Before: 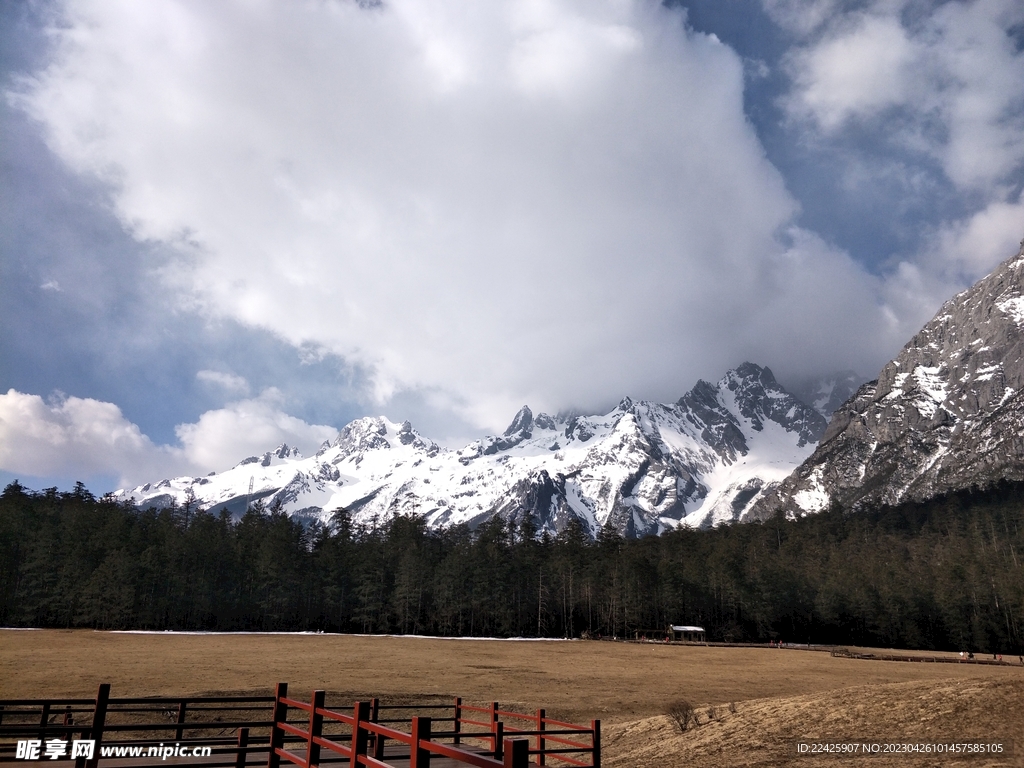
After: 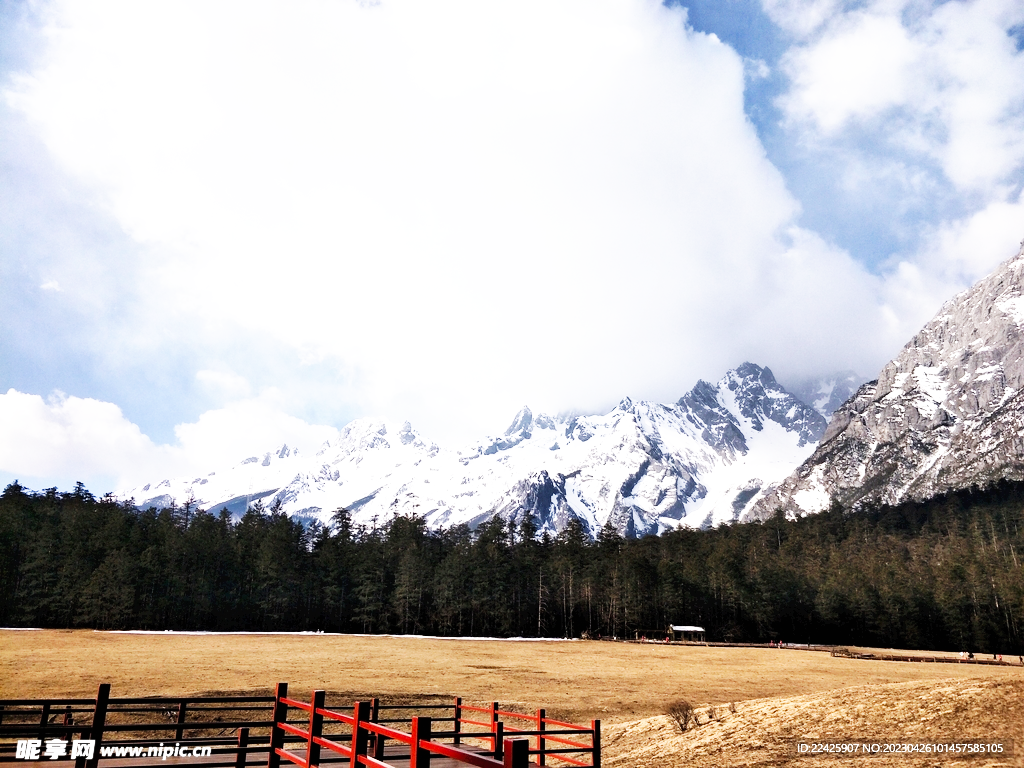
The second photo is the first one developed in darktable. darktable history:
base curve: curves: ch0 [(0, 0) (0.007, 0.004) (0.027, 0.03) (0.046, 0.07) (0.207, 0.54) (0.442, 0.872) (0.673, 0.972) (1, 1)], preserve colors none
exposure: exposure 0.375 EV, compensate highlight preservation false
